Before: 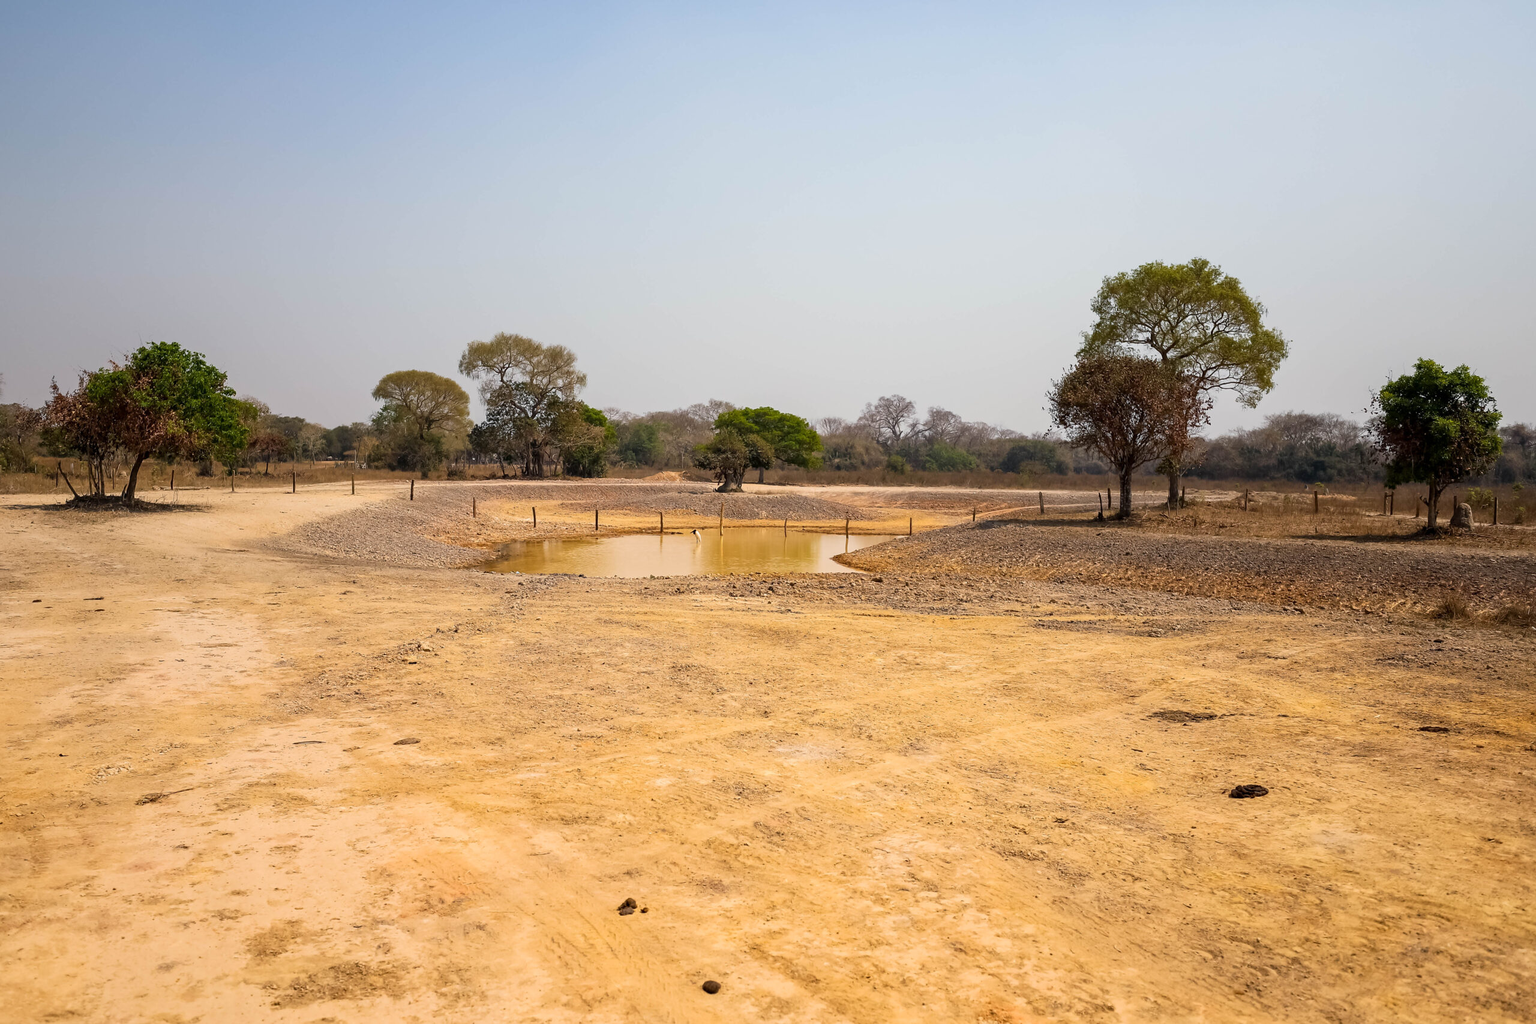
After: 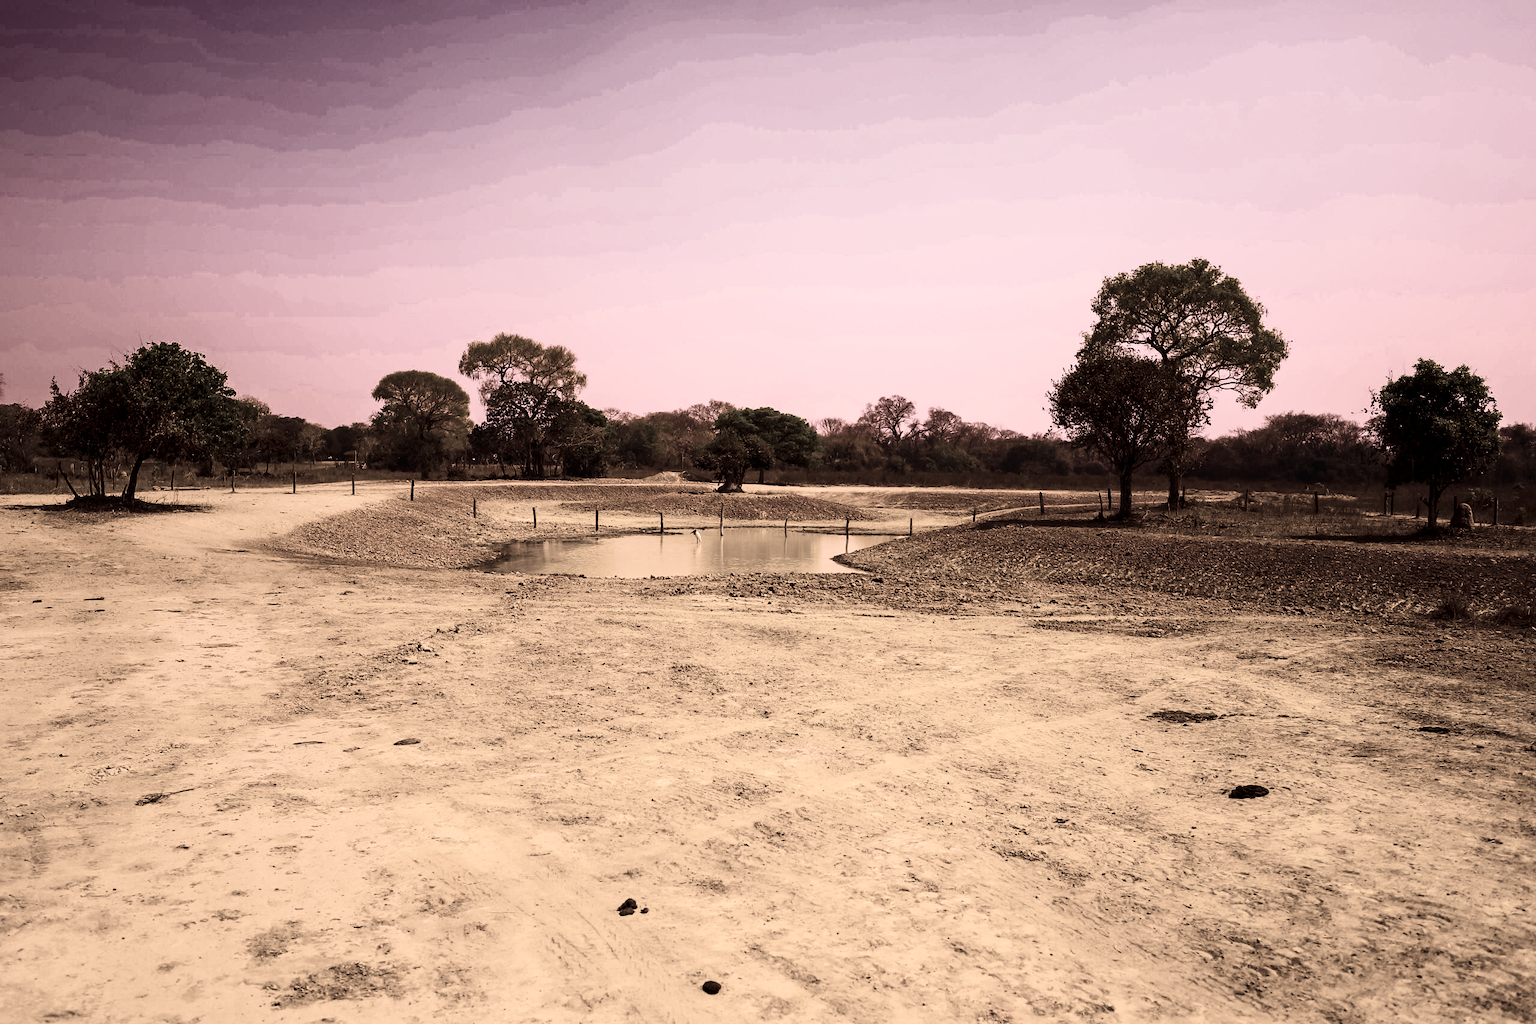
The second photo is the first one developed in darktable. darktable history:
tone curve: curves: ch0 [(0, 0) (0.003, 0.003) (0.011, 0.011) (0.025, 0.025) (0.044, 0.044) (0.069, 0.068) (0.1, 0.098) (0.136, 0.134) (0.177, 0.174) (0.224, 0.221) (0.277, 0.273) (0.335, 0.33) (0.399, 0.393) (0.468, 0.461) (0.543, 0.541) (0.623, 0.621) (0.709, 0.708) (0.801, 0.8) (0.898, 0.897) (1, 1)], preserve colors none
color look up table: target L [98.56, 94.91, 95.02, 87.73, 89.53, 86.39, 83.78, 77.12, 64.96, 56.52, 59.42, 35.65, 35.43, 16.83, 5.889, 200, 68.64, 76.22, 76.74, 72.21, 75.2, 40.49, 33.13, 32.88, 31.43, 11.98, 8.425, 4.443, 80.94, 82.22, 22.33, 55.52, 46.88, 30.17, 18.29, 13.45, 12.36, 18.04, 9.539, 0.707, 0.335, 86.13, 74.12, 79.8, 47.22, 21.82, 46.16, 11.27, 14.25], target a [1.084, 0.553, -0.791, -2.3, 5.57, -2.966, 7.78, 2.485, -1.591, 5.174, 4.025, -1.154, -0.242, -1.647, 3.454, 0, 21.01, 15.5, 10.22, 15.91, 9.984, 14.84, 16.04, 19.36, 6.511, 11.49, 8.355, 9.981, 19.71, 17.05, 16.74, 24.75, 22.01, 19.99, 16.15, 15.24, 14.71, 16.01, 13.9, 2.044, 0.272, -7.443, 10.26, 4.508, 10.52, 16.27, -1.404, 11.7, 4.641], target b [3.023, 23.92, 28.61, 7.267, 10.64, 24.17, 22.4, 22.9, 13.14, 13.1, 18.31, 12.95, 13.29, 9.365, 4.344, 0, 14.14, 22.07, 22.62, 19.1, 22.06, 14.8, 9.32, 10.36, 12.92, 7.28, 4.002, 3.991, -3.323, 6.056, -10.23, -6.983, 0.638, -6.635, 3.686, -7.304, -4.614, -5.869, -6.789, -0.939, 0.097, -3.124, -5.129, -0.56, -4.558, -6.26, 1.956, -7.123, -3.403], num patches 49
